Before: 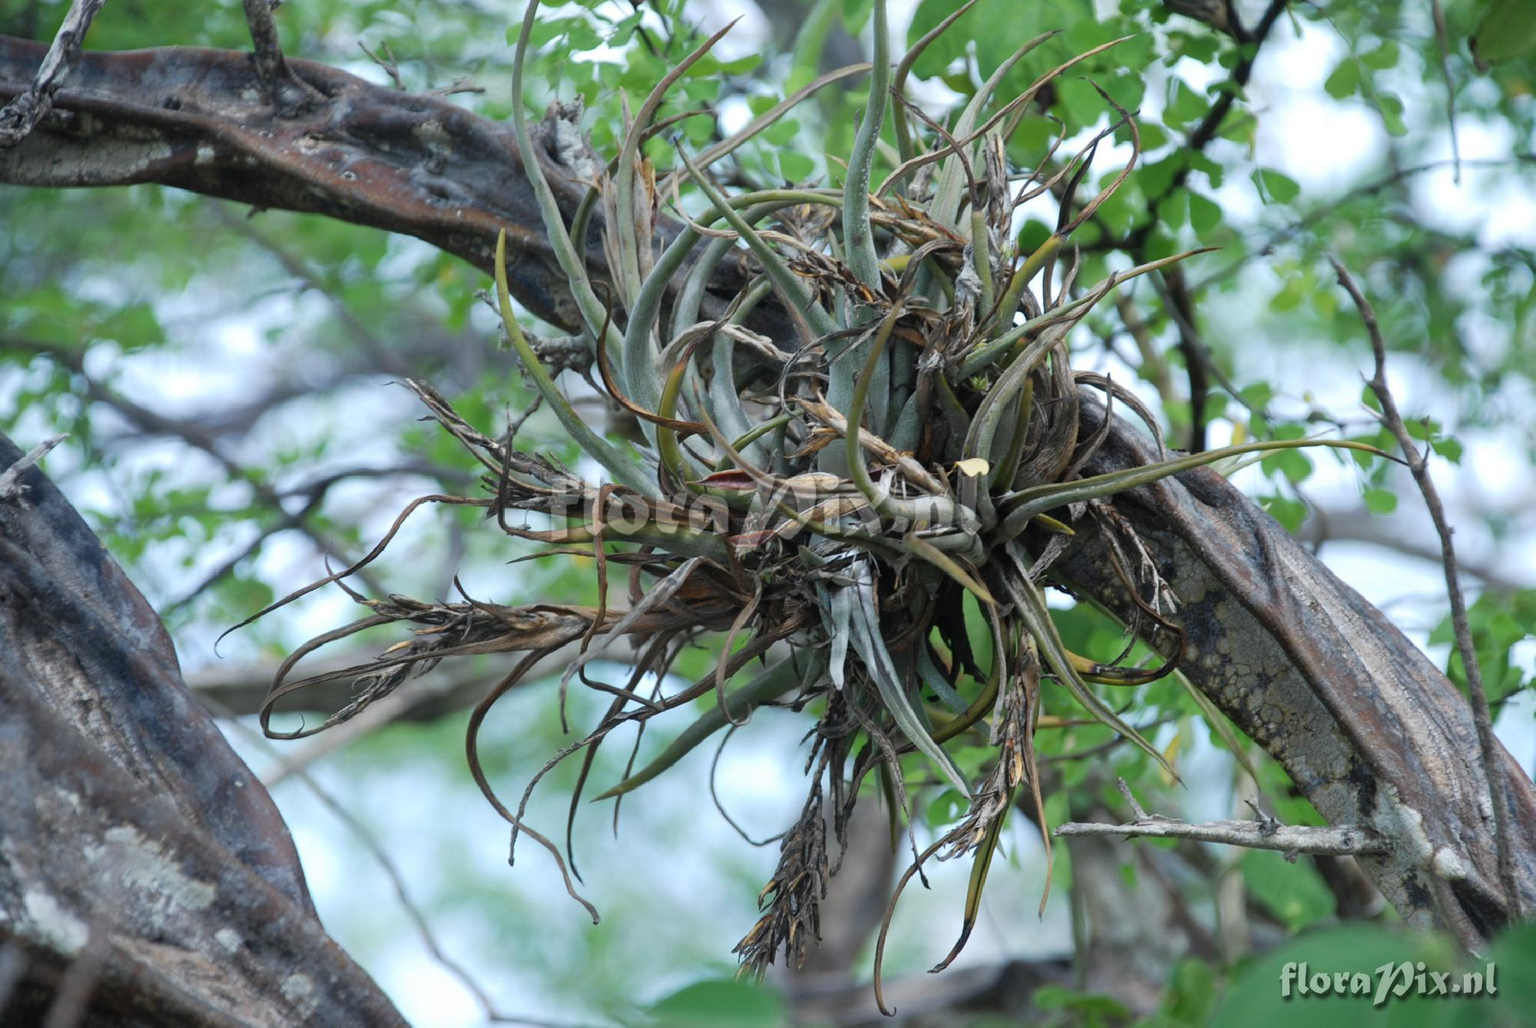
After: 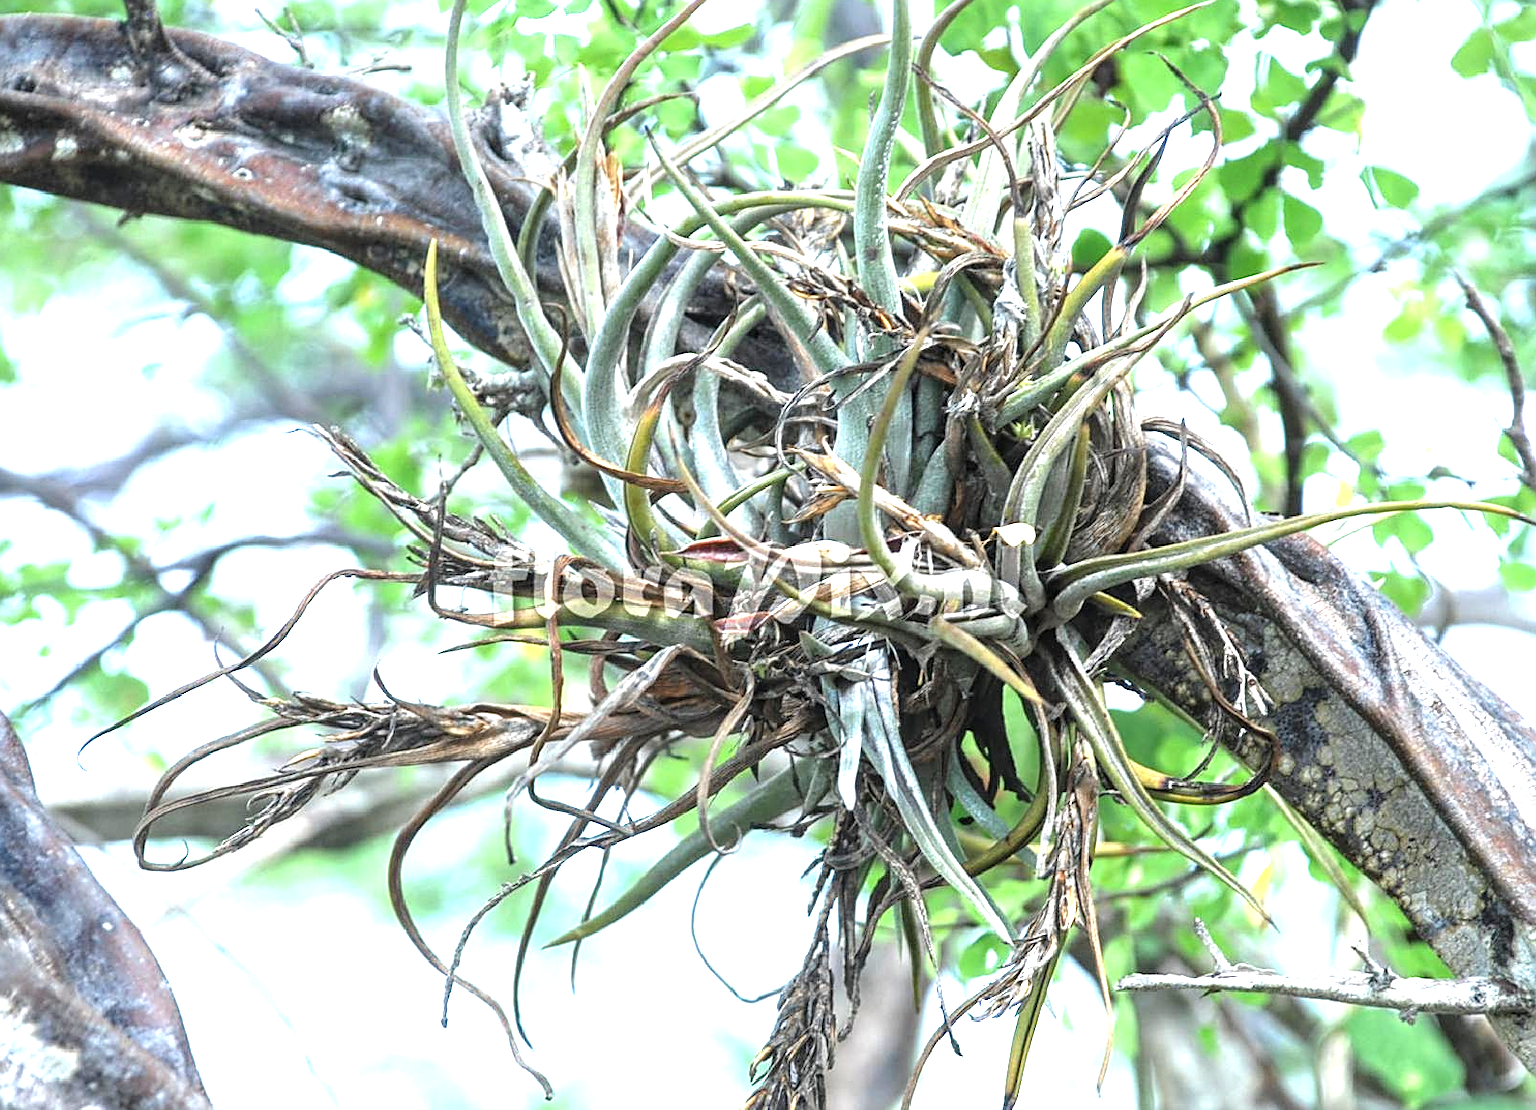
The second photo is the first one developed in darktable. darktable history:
exposure: black level correction 0, exposure 1.199 EV, compensate exposure bias true, compensate highlight preservation false
crop: left 9.92%, top 3.468%, right 9.183%, bottom 9.188%
sharpen: radius 1.942
local contrast: detail 130%
tone equalizer: -8 EV -0.445 EV, -7 EV -0.406 EV, -6 EV -0.348 EV, -5 EV -0.23 EV, -3 EV 0.198 EV, -2 EV 0.36 EV, -1 EV 0.385 EV, +0 EV 0.387 EV
